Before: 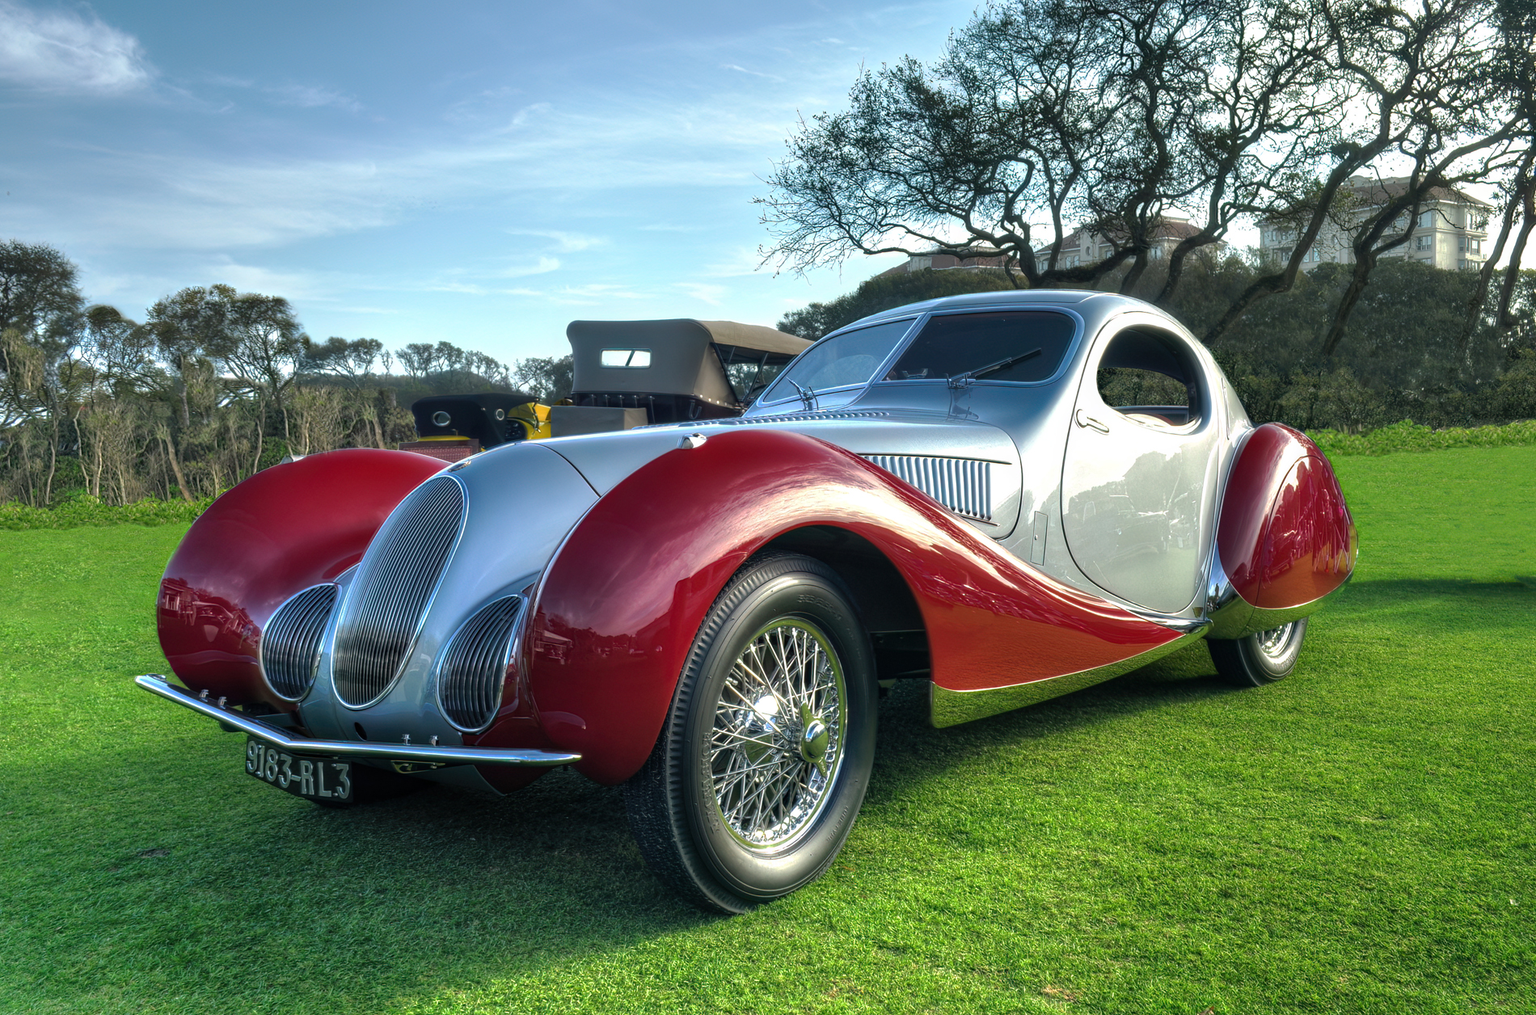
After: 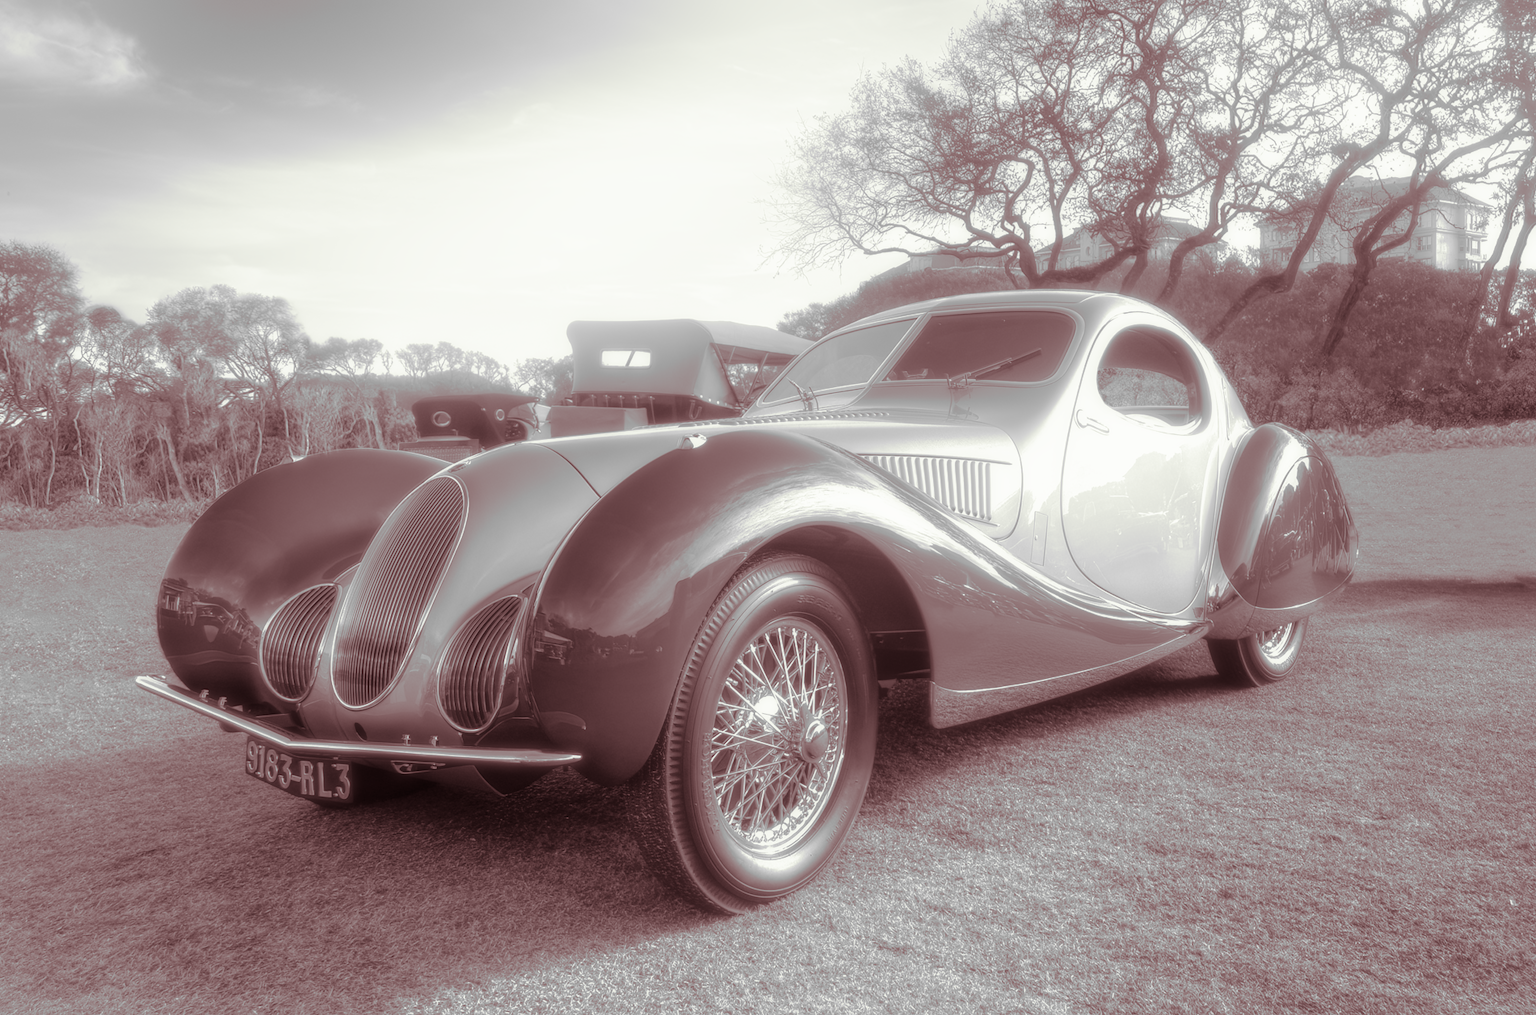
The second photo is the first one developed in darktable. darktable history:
monochrome: a 32, b 64, size 2.3
tone curve: curves: ch0 [(0, 0) (0.004, 0.008) (0.077, 0.156) (0.169, 0.29) (0.774, 0.774) (1, 1)], color space Lab, linked channels, preserve colors none
split-toning: on, module defaults | blend: blend mode overlay, opacity 85%; mask: uniform (no mask)
soften: size 19.52%, mix 20.32%
bloom: on, module defaults
color correction: highlights a* 14.52, highlights b* 4.84
